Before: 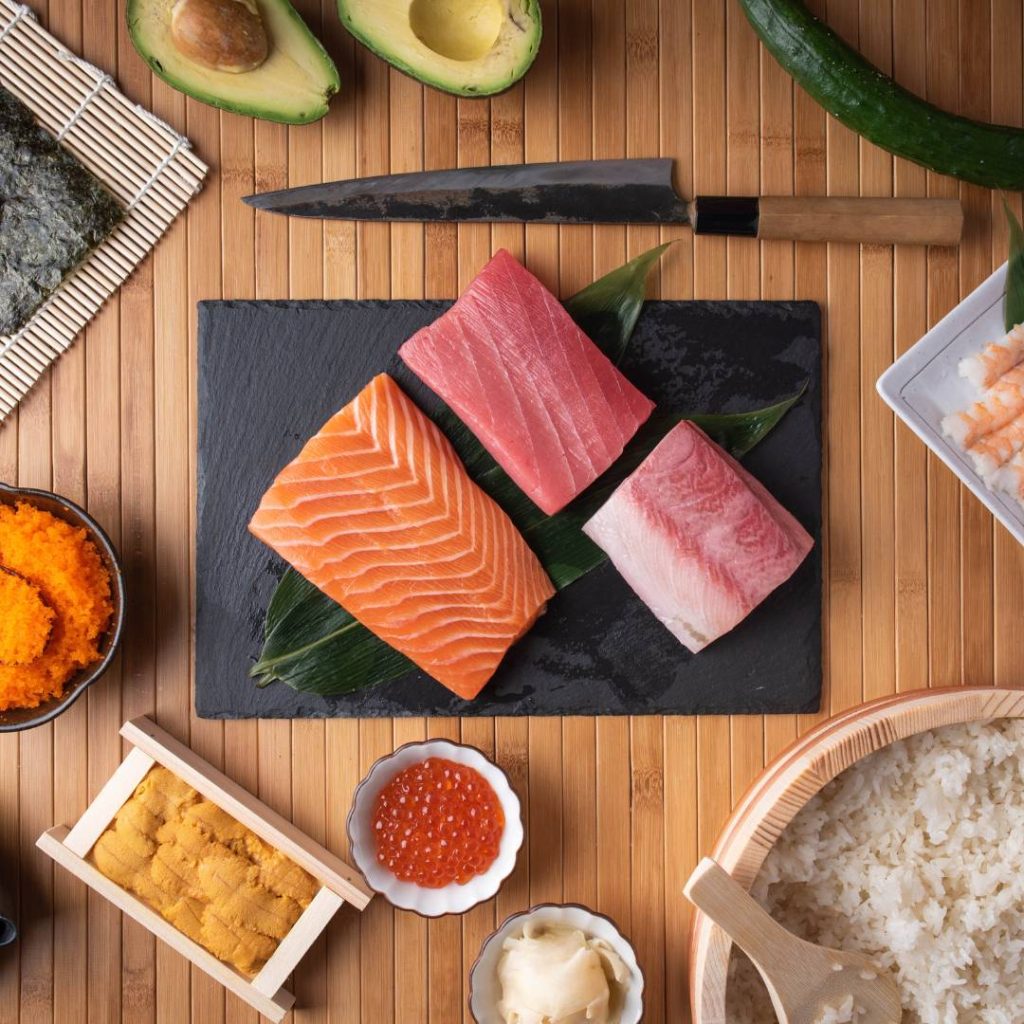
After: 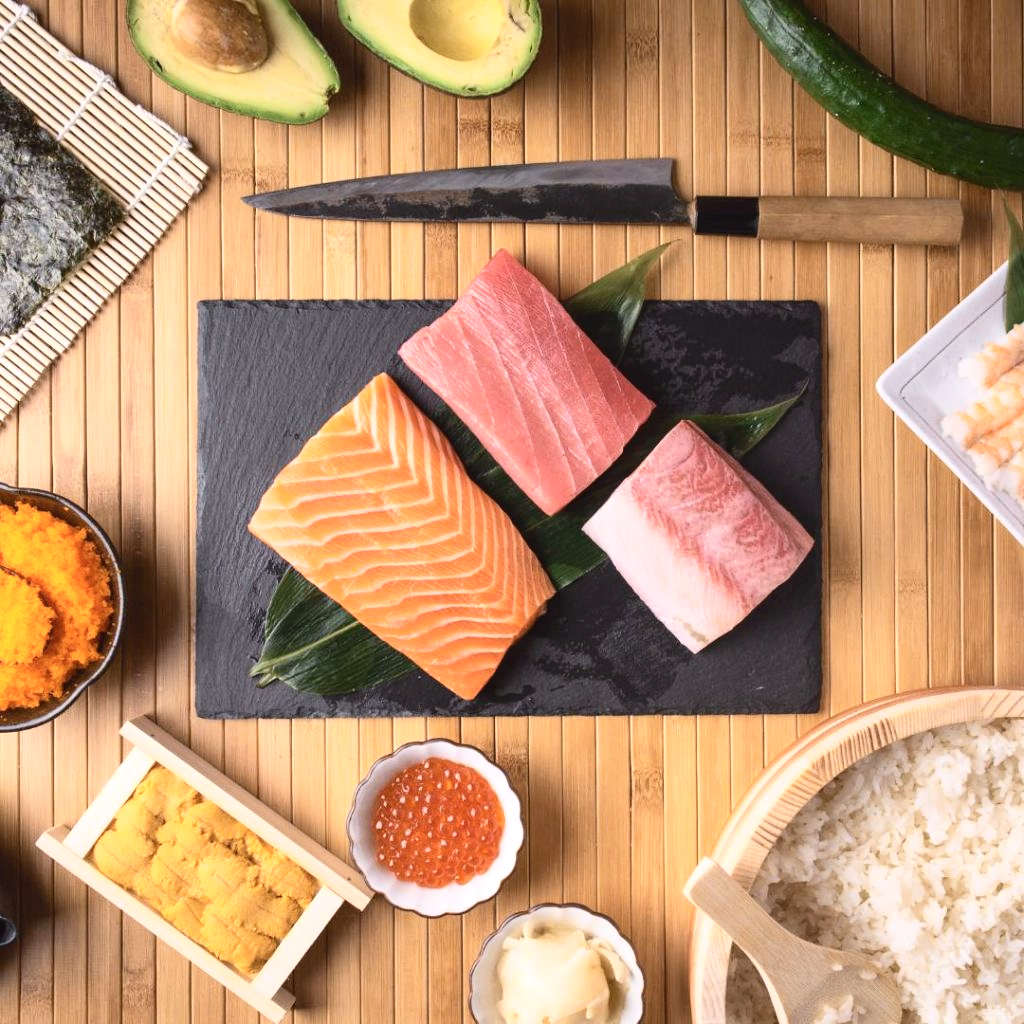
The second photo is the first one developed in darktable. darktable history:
tone curve: curves: ch0 [(0.003, 0.029) (0.202, 0.232) (0.46, 0.56) (0.611, 0.739) (0.843, 0.941) (1, 0.99)]; ch1 [(0, 0) (0.35, 0.356) (0.45, 0.453) (0.508, 0.515) (0.617, 0.601) (1, 1)]; ch2 [(0, 0) (0.456, 0.469) (0.5, 0.5) (0.556, 0.566) (0.635, 0.642) (1, 1)], color space Lab, independent channels, preserve colors none
exposure: exposure 0.236 EV, compensate highlight preservation false
